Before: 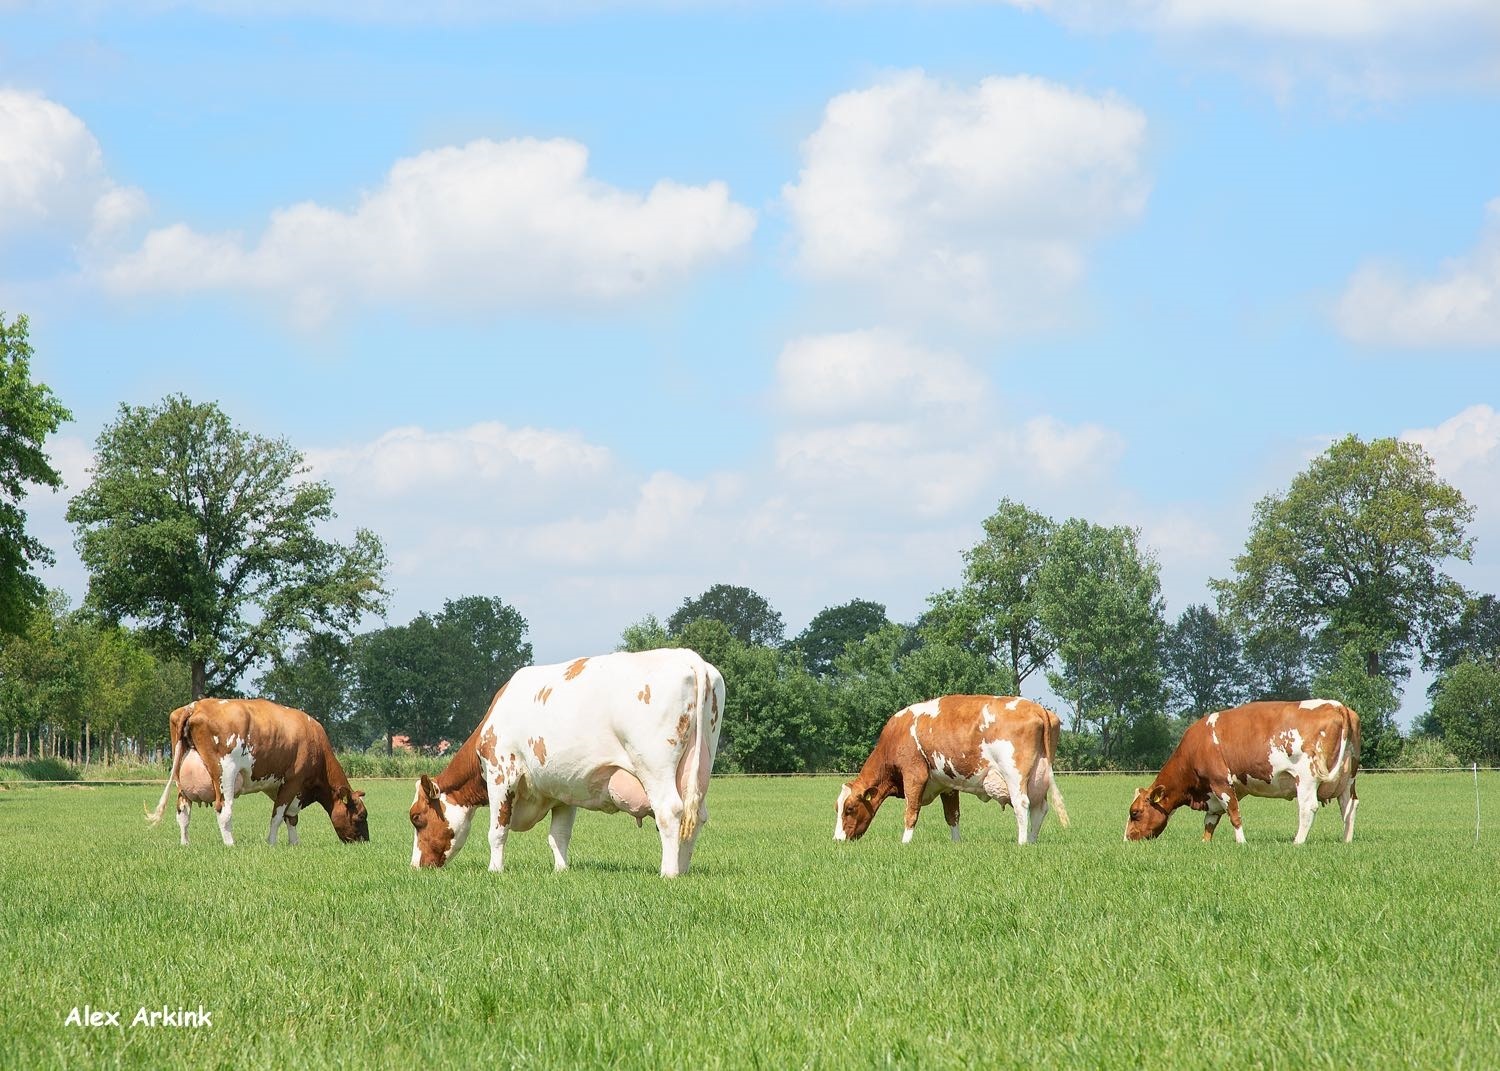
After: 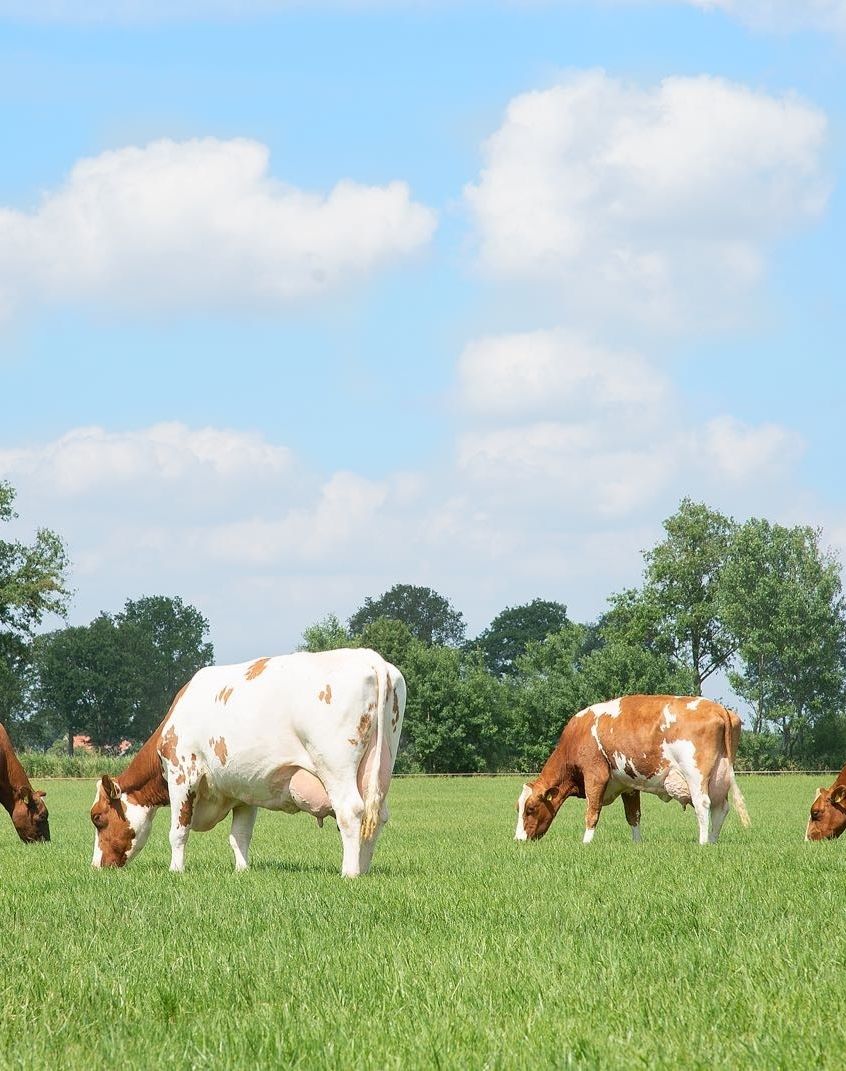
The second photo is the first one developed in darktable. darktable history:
crop: left 21.295%, right 22.273%
